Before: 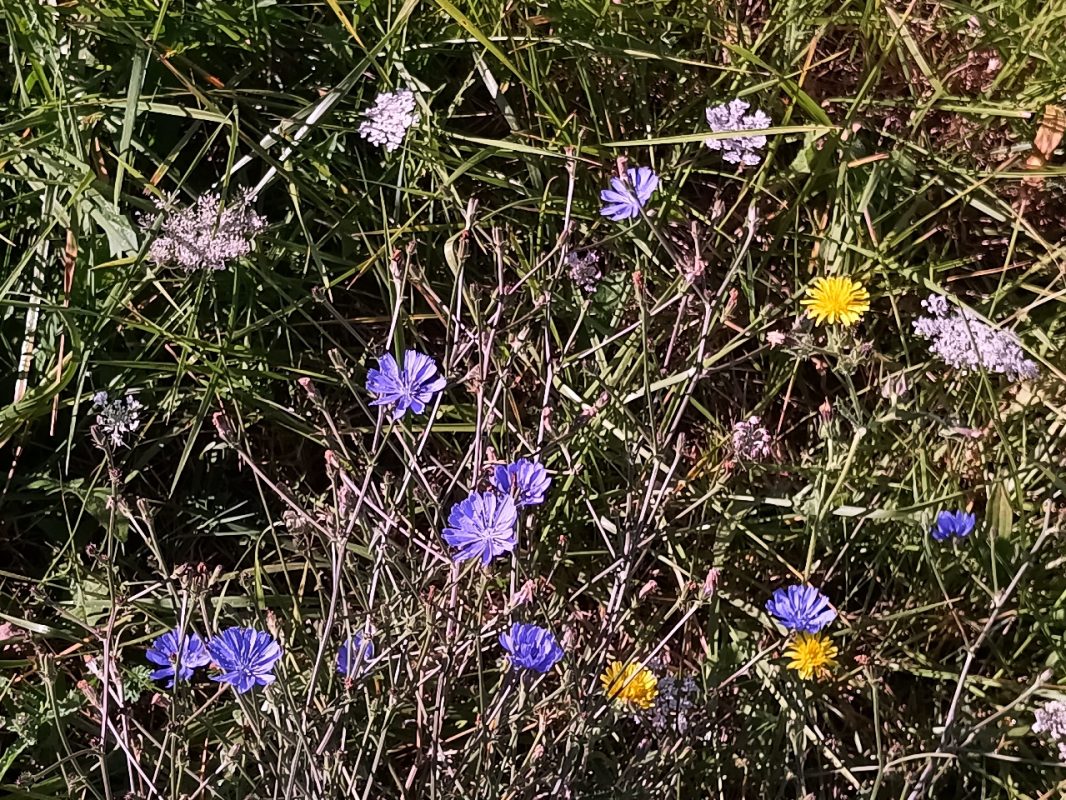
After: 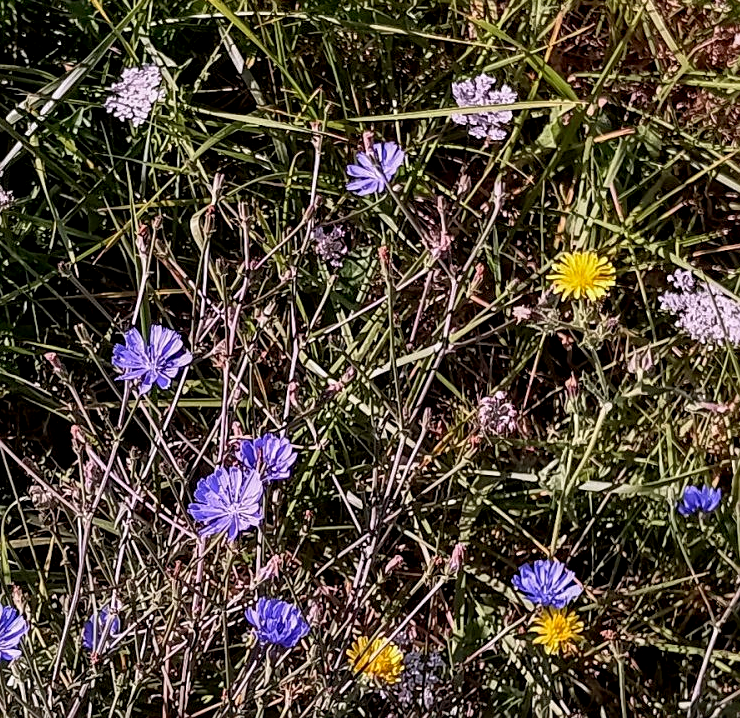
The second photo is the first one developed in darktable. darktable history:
exposure: black level correction 0.007, compensate highlight preservation false
crop and rotate: left 23.918%, top 3.161%, right 6.593%, bottom 7.077%
sharpen: amount 0.216
local contrast: on, module defaults
